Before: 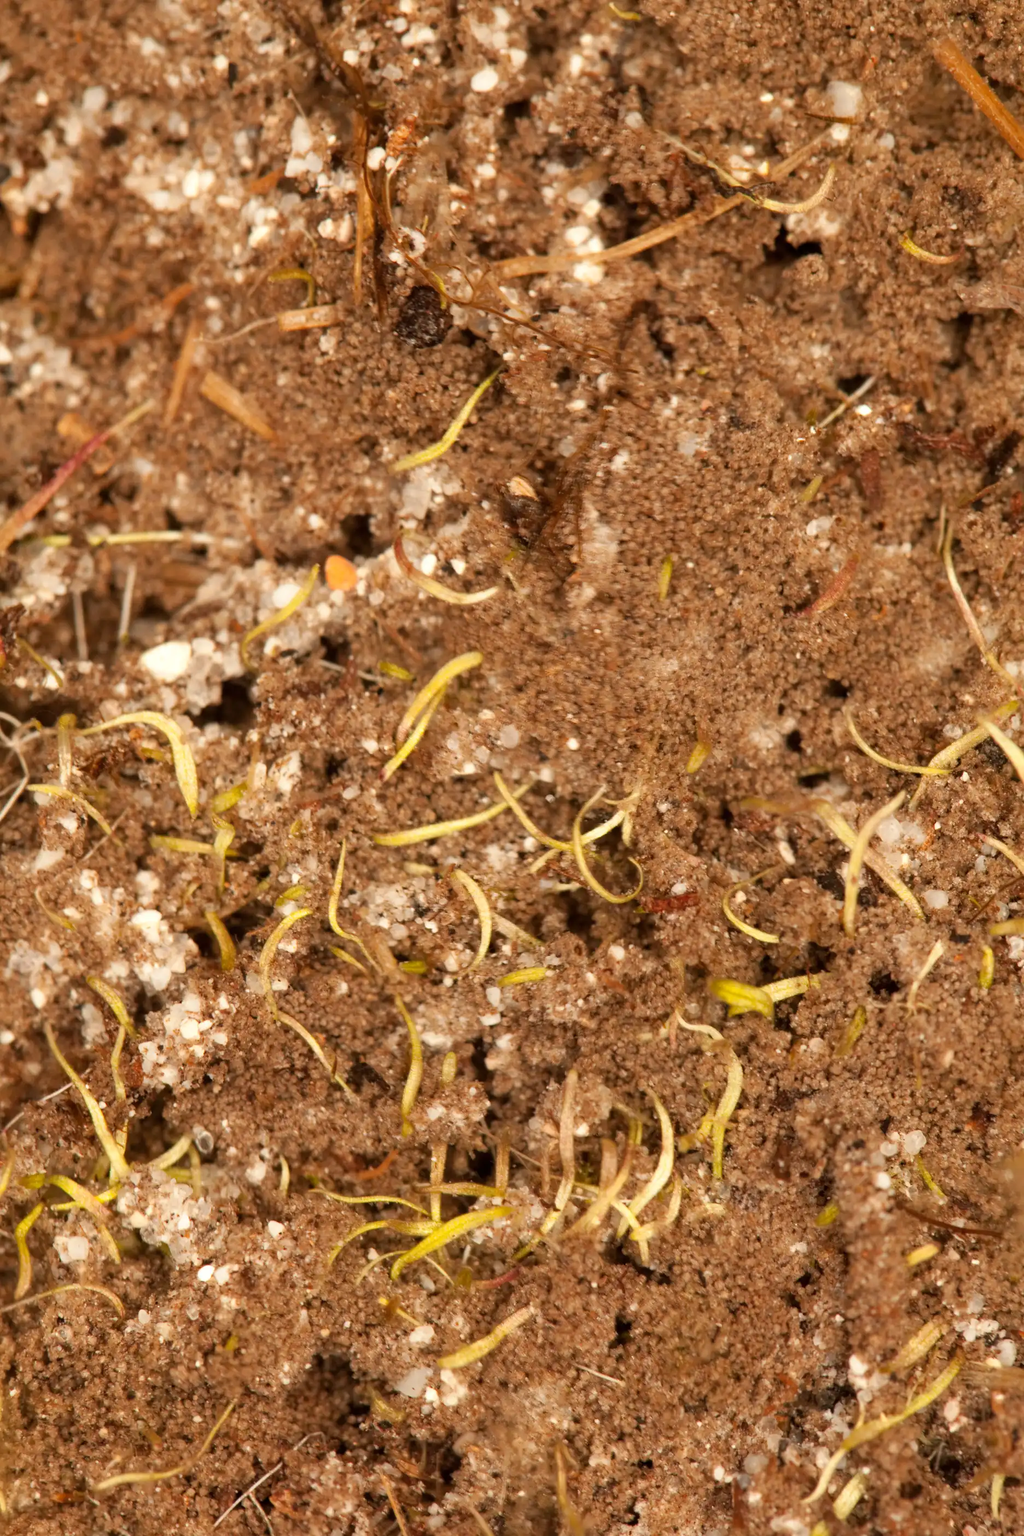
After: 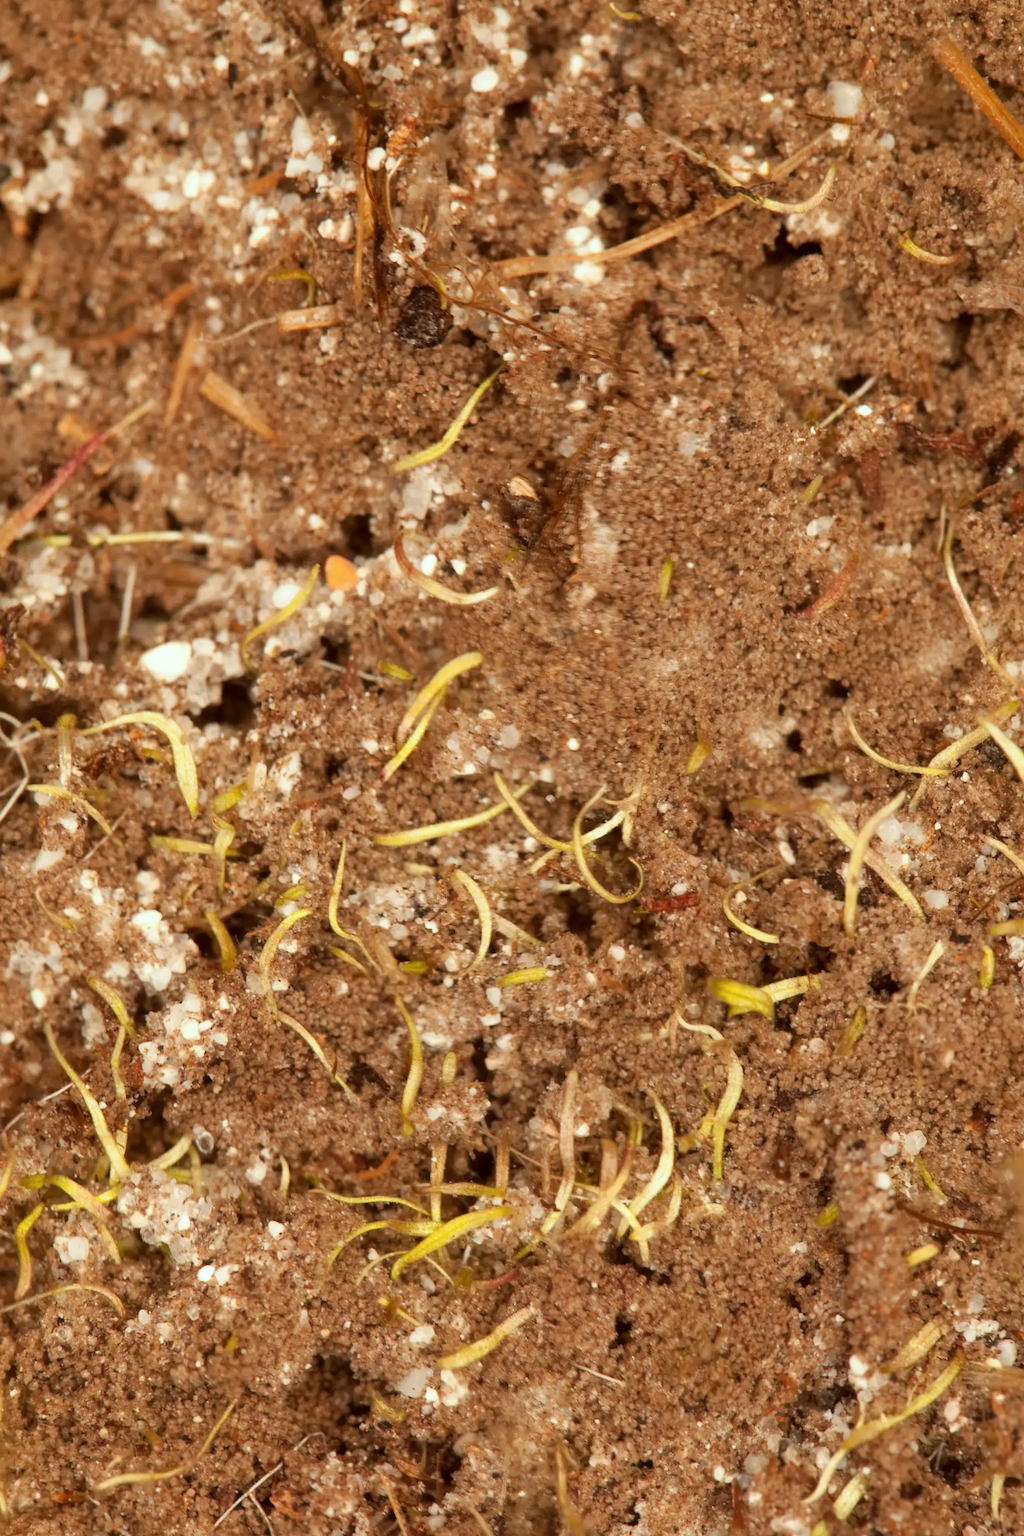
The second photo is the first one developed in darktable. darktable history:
color correction: highlights a* -4.98, highlights b* -3.76, shadows a* 3.83, shadows b* 4.08
white balance: emerald 1
haze removal: strength -0.05
